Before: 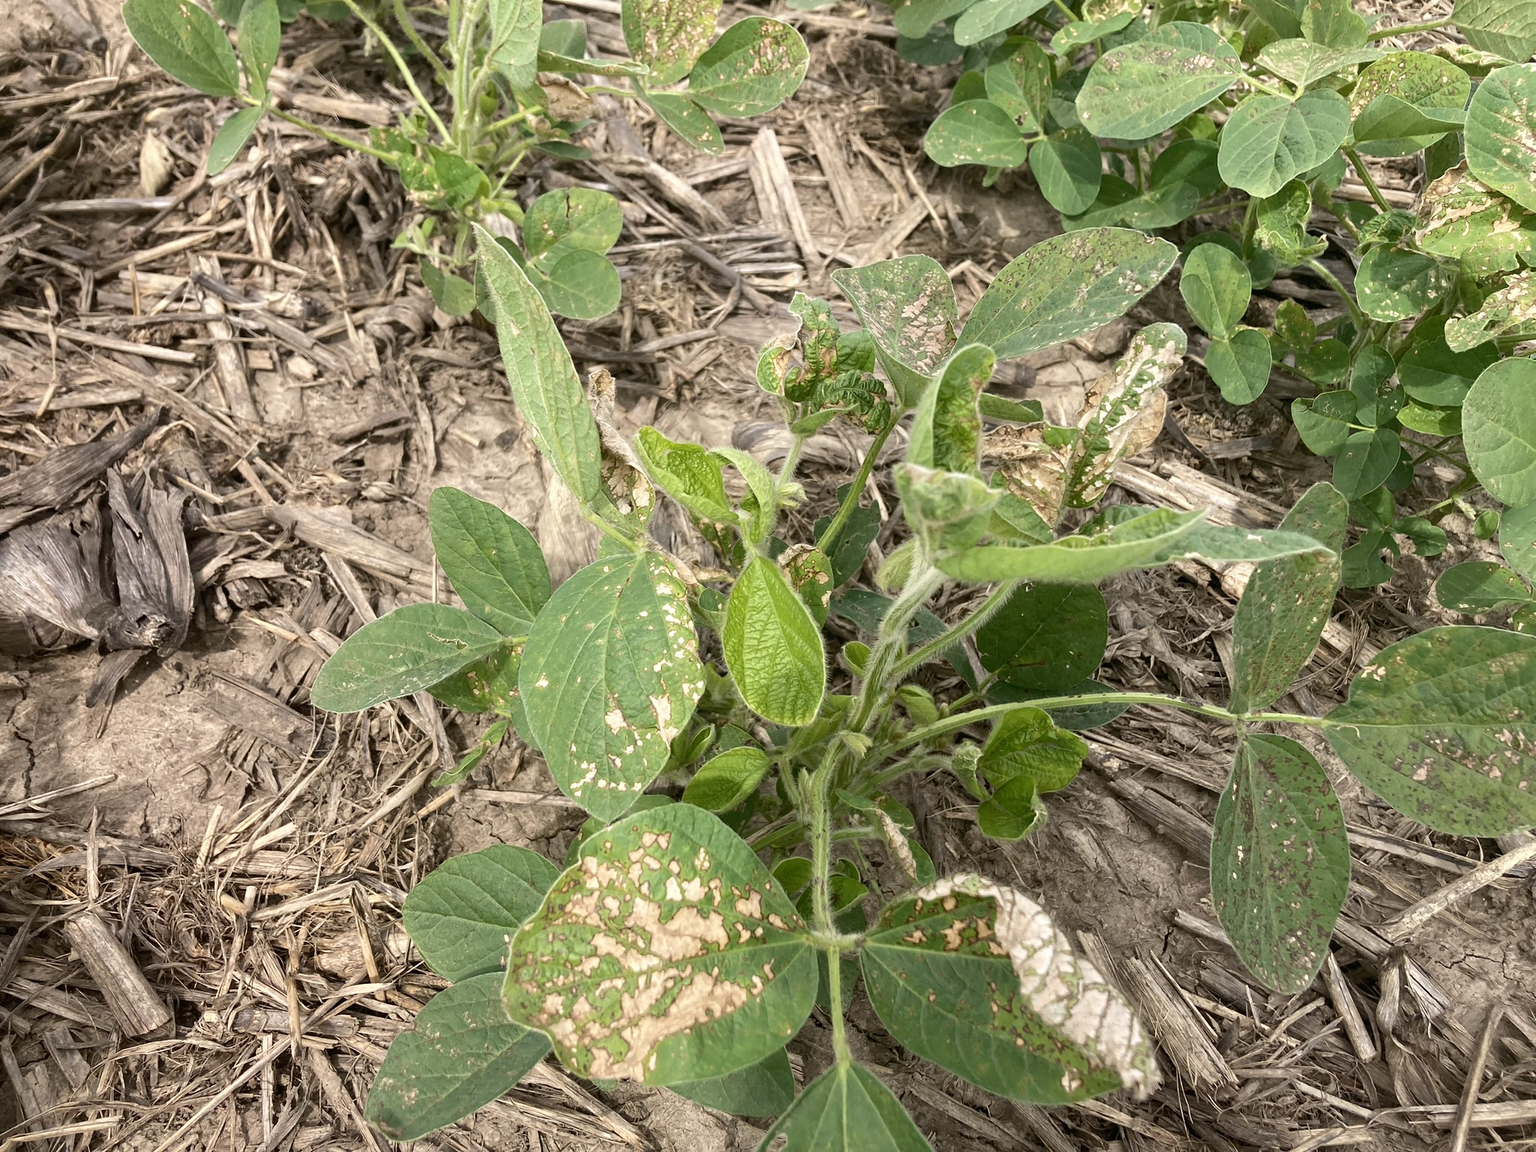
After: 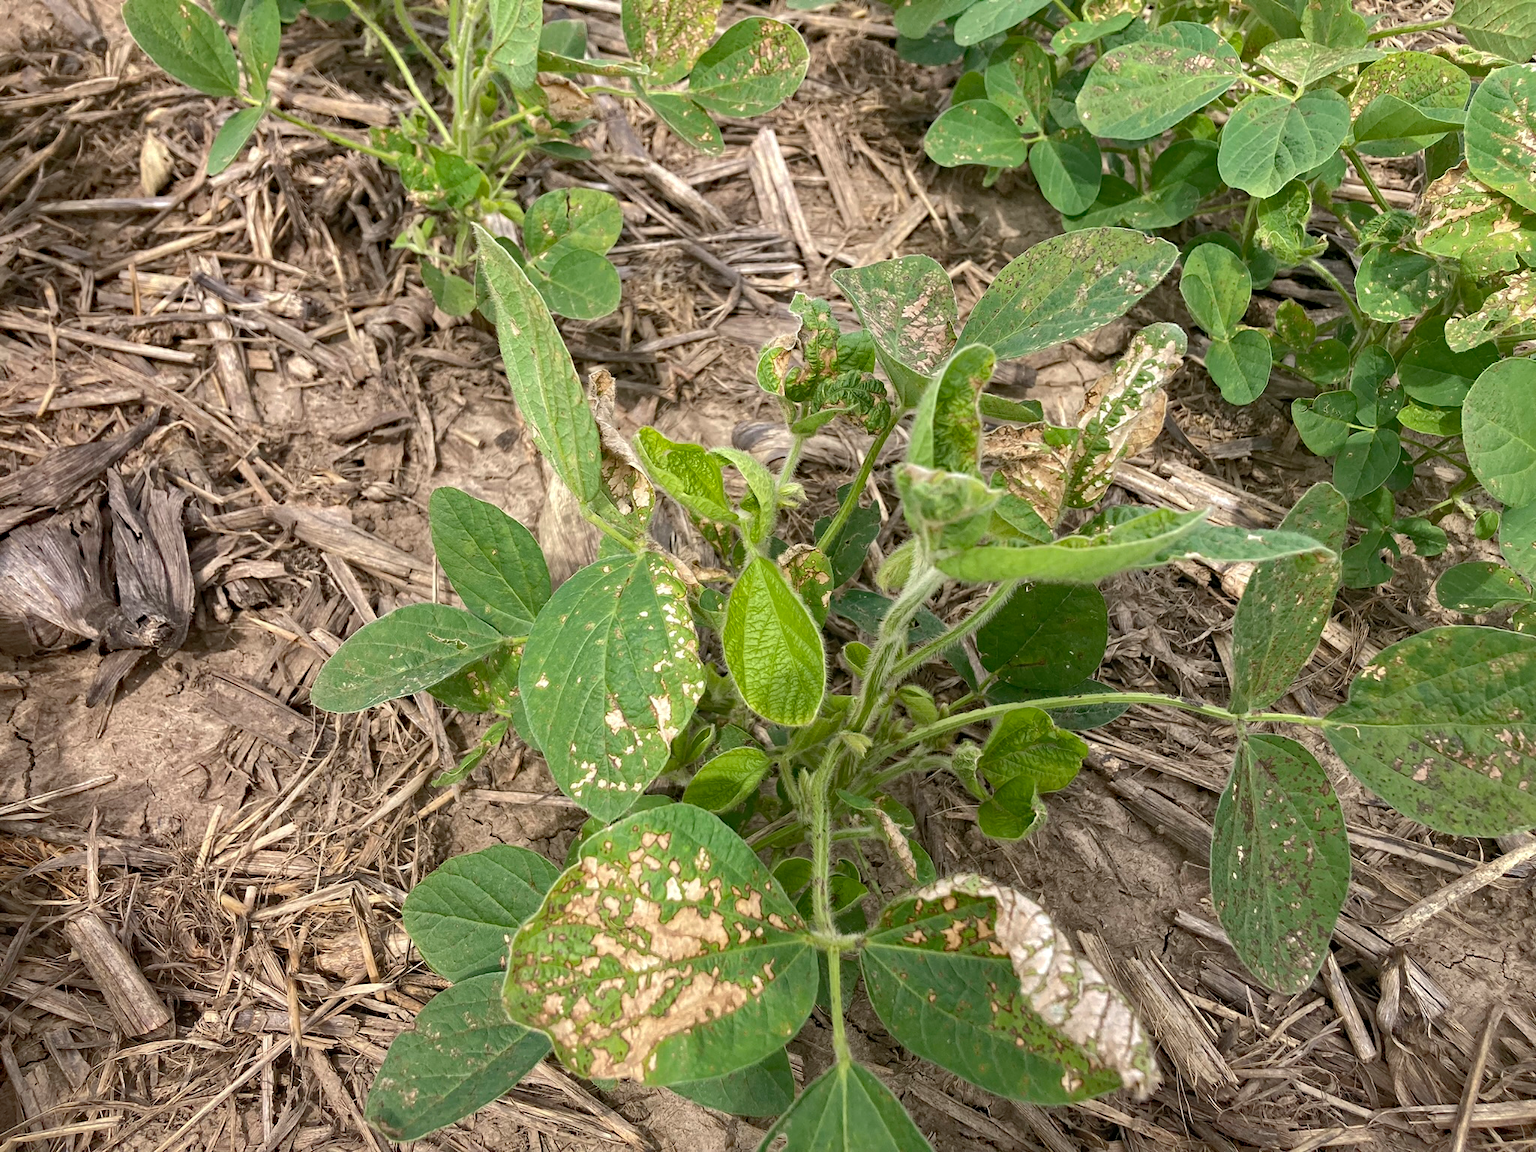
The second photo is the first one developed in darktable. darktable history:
shadows and highlights: on, module defaults
tone equalizer: -7 EV 0.13 EV, smoothing diameter 25%, edges refinement/feathering 10, preserve details guided filter
haze removal: strength 0.29, distance 0.25, compatibility mode true, adaptive false
